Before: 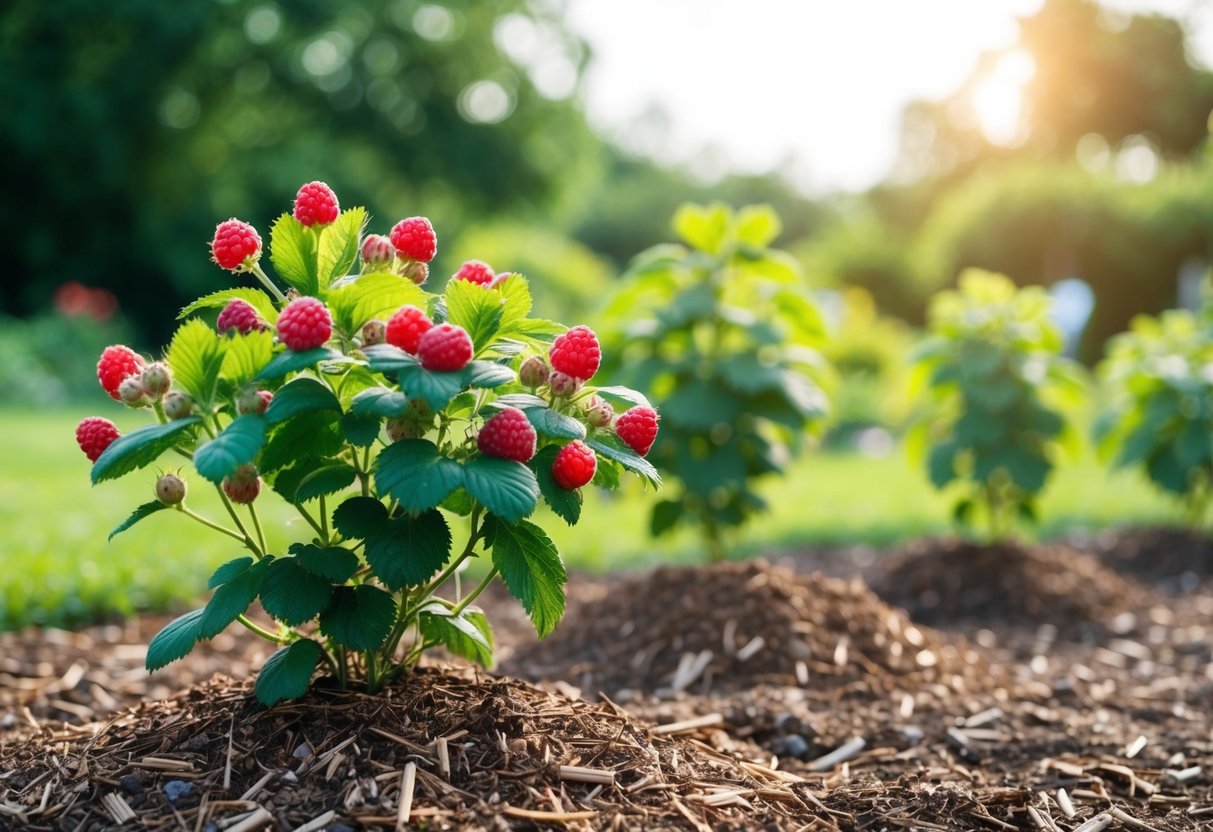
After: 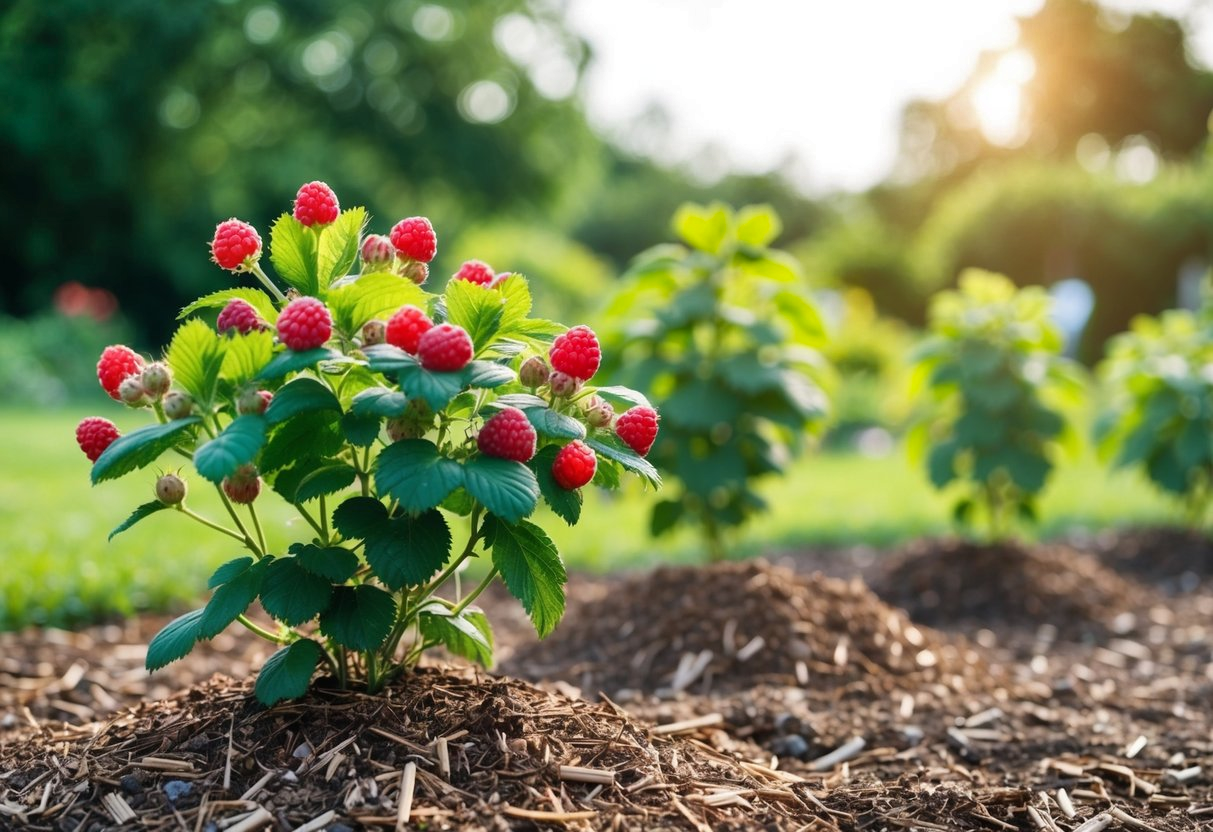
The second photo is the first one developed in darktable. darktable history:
shadows and highlights: shadows color adjustment 97.66%, soften with gaussian
color balance: on, module defaults
